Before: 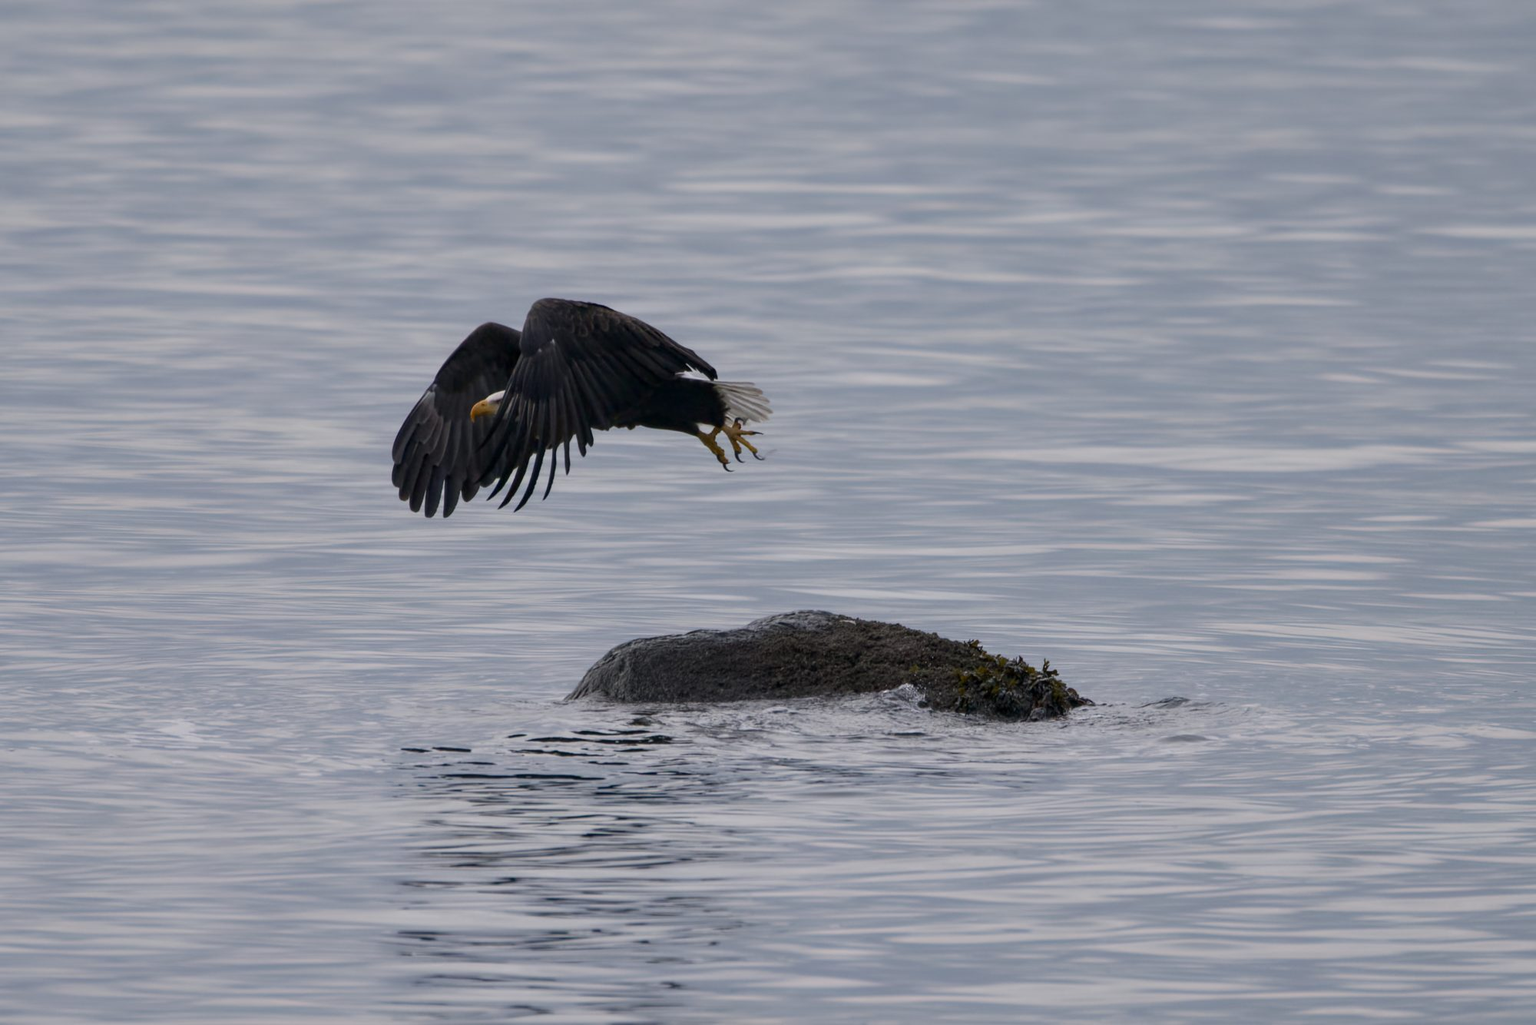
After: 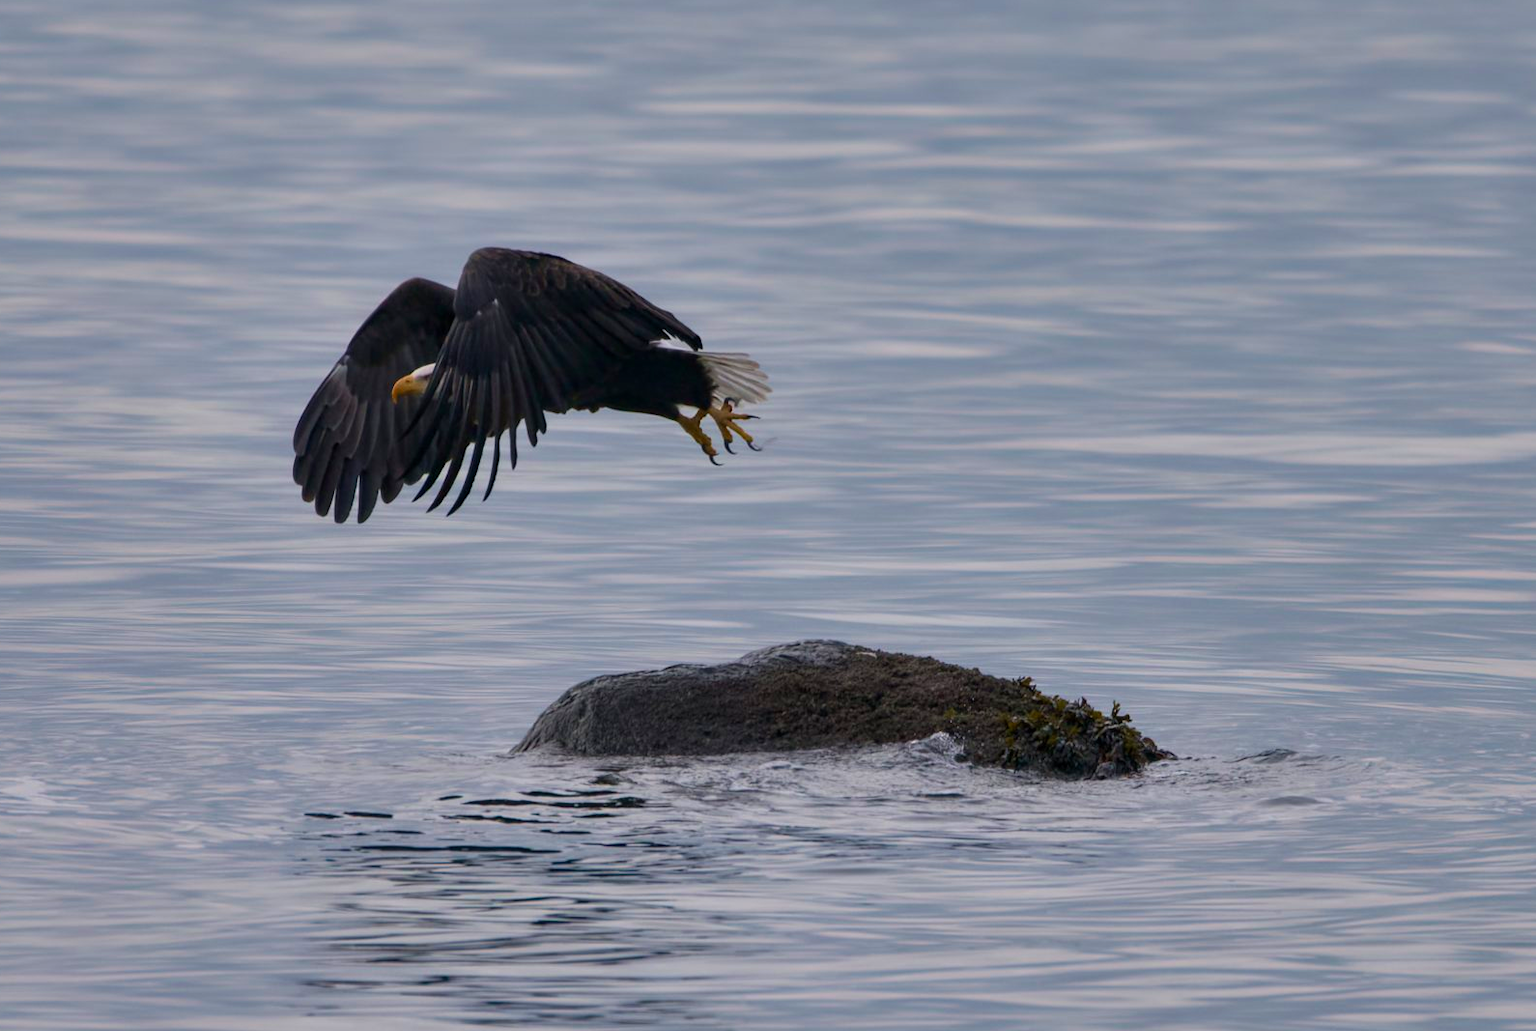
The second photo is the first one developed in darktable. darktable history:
velvia: on, module defaults
crop and rotate: left 10.374%, top 9.915%, right 10.079%, bottom 10.005%
shadows and highlights: low approximation 0.01, soften with gaussian
